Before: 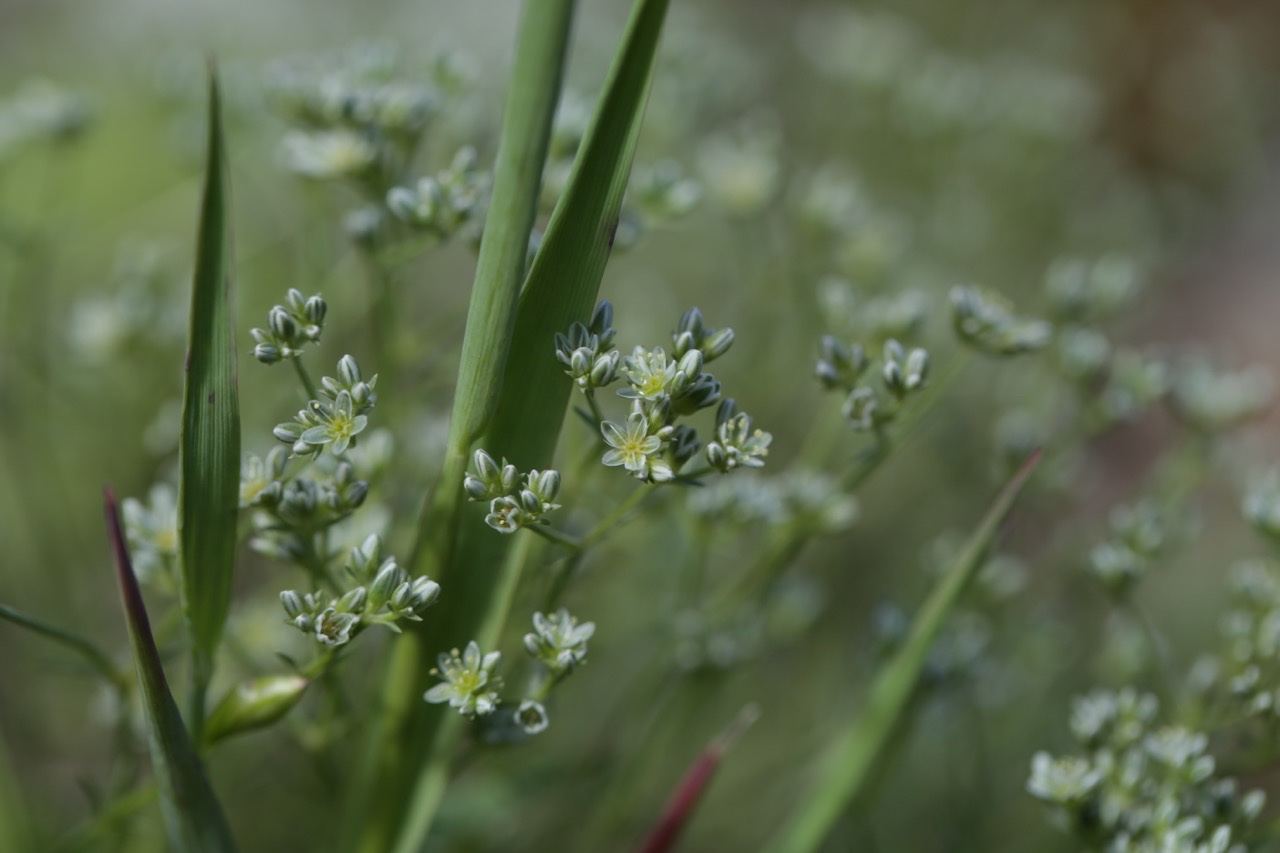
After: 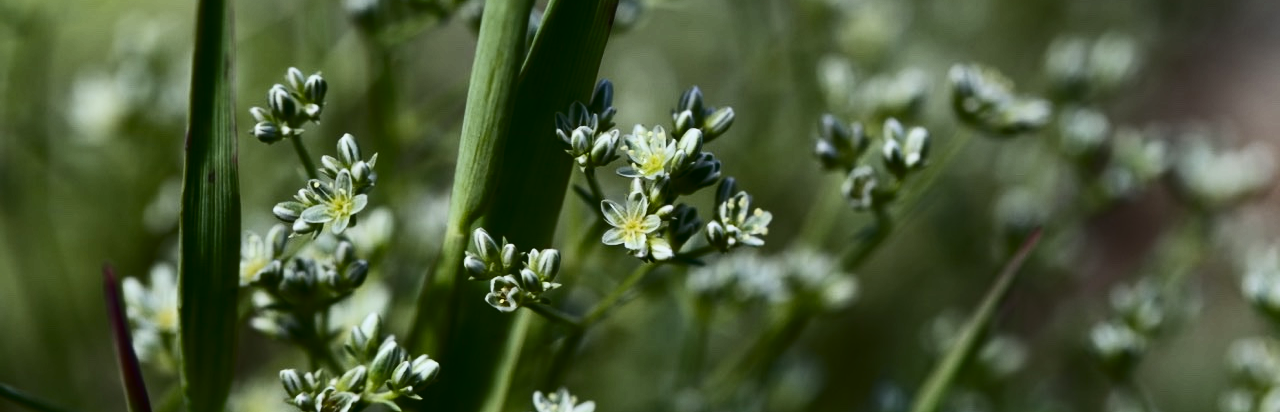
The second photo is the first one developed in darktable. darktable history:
crop and rotate: top 26.056%, bottom 25.543%
color balance rgb: perceptual saturation grading › global saturation 20%, global vibrance 20%
contrast brightness saturation: contrast 0.5, saturation -0.1
